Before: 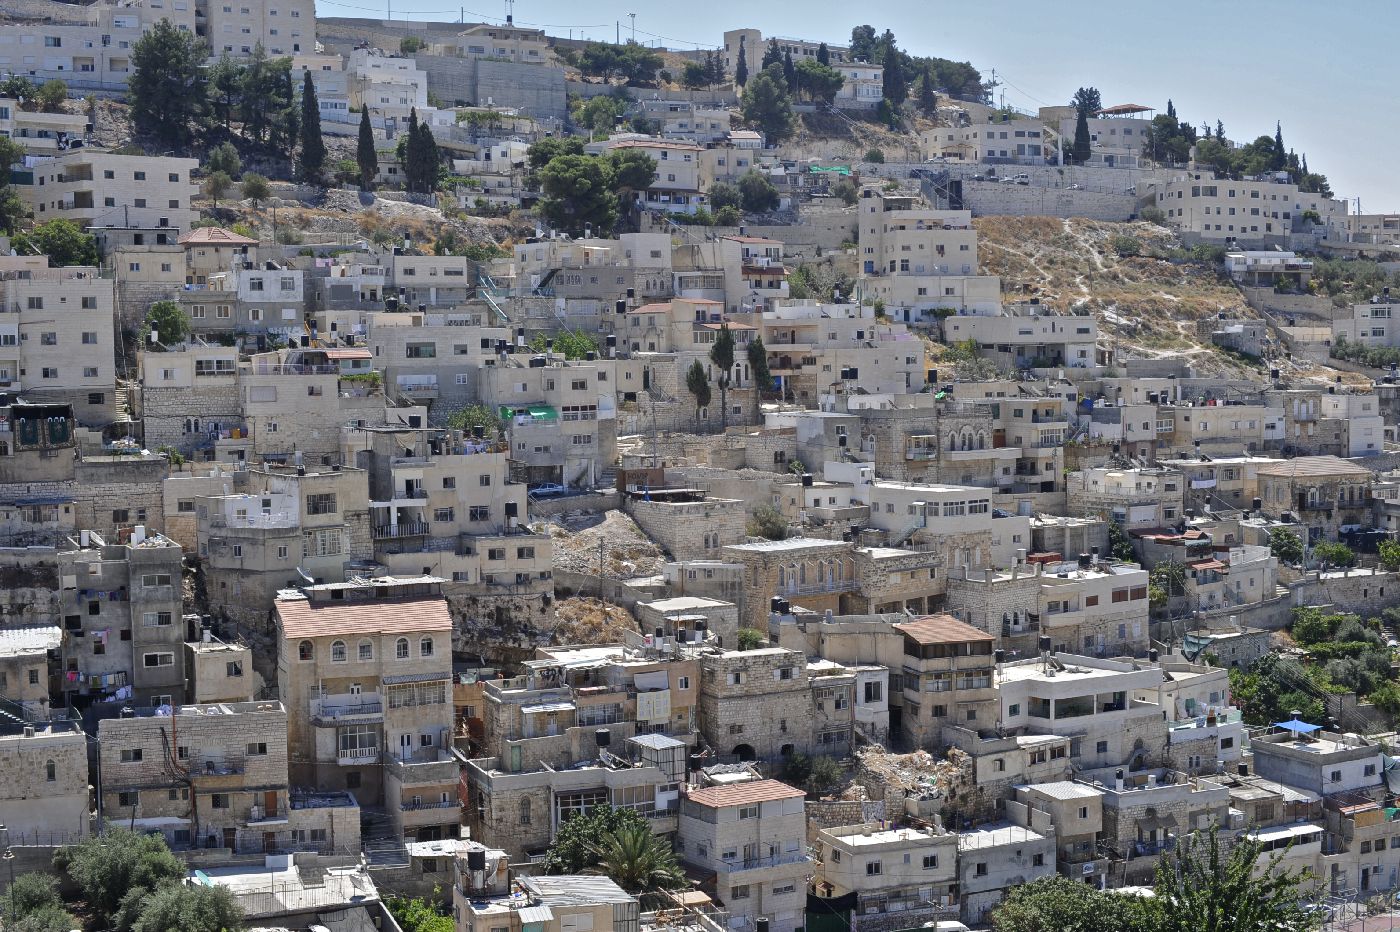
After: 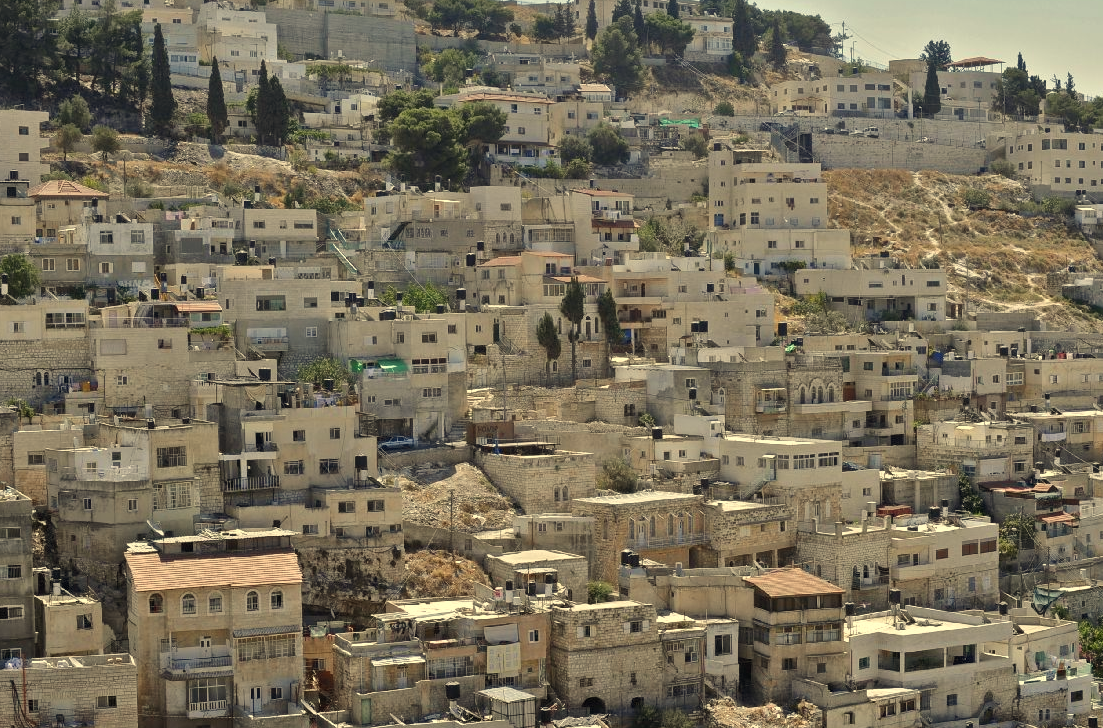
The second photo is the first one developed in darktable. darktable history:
exposure: black level correction 0.001, compensate highlight preservation false
crop and rotate: left 10.77%, top 5.1%, right 10.41%, bottom 16.76%
white balance: red 1.08, blue 0.791
